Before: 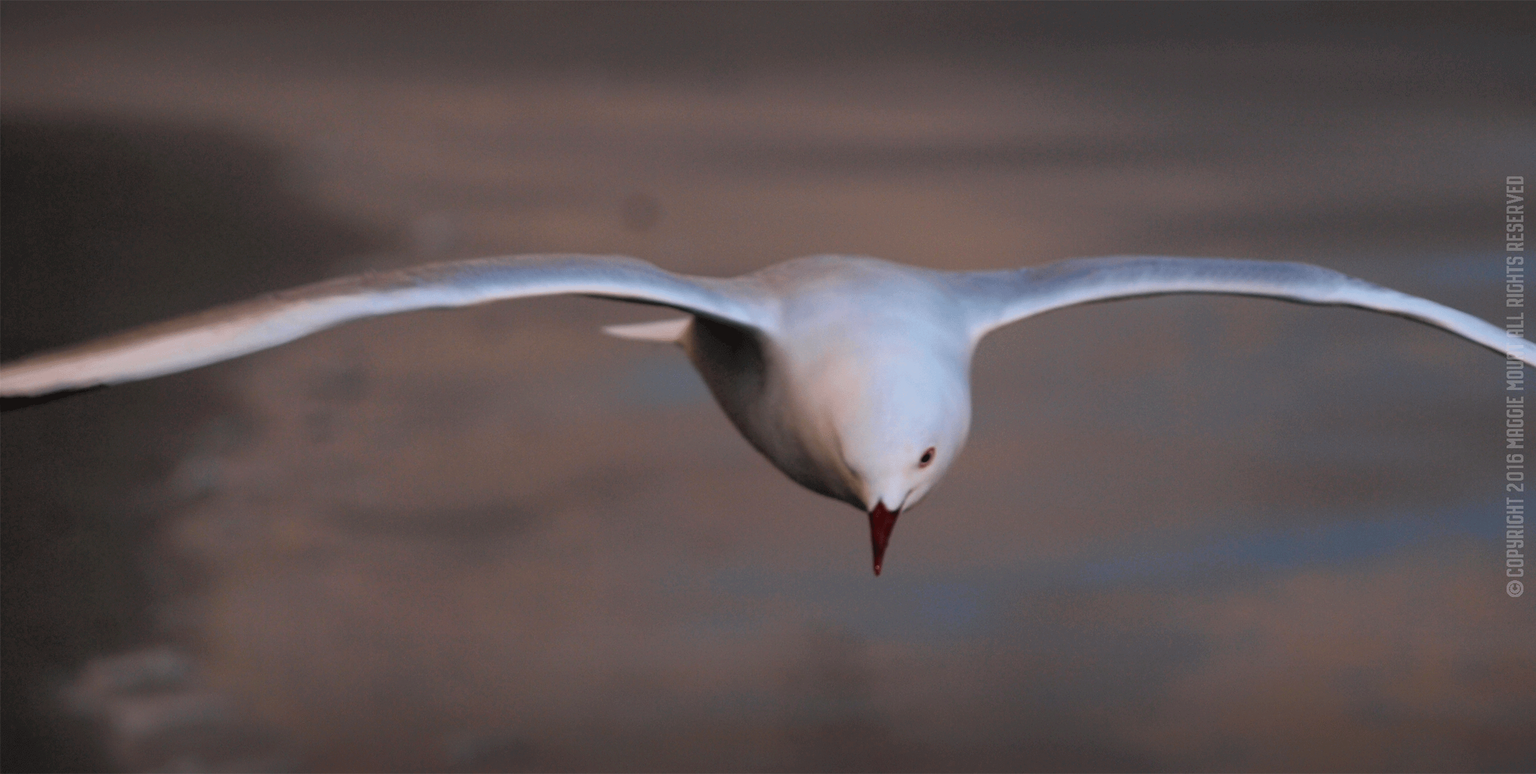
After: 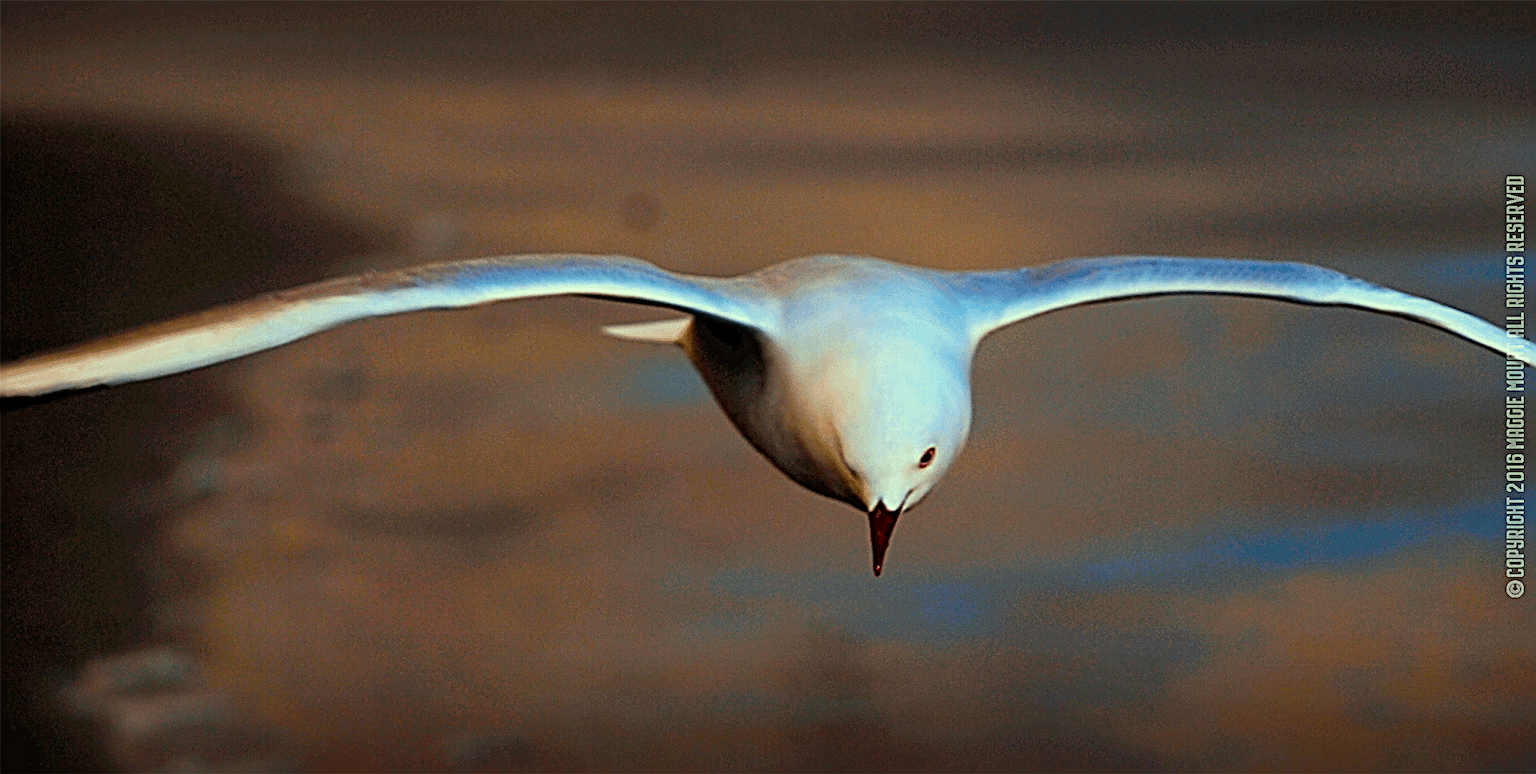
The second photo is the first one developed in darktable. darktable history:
sharpen: radius 4.001, amount 2
filmic rgb: black relative exposure -8.2 EV, white relative exposure 2.2 EV, threshold 3 EV, hardness 7.11, latitude 75%, contrast 1.325, highlights saturation mix -2%, shadows ↔ highlights balance 30%, preserve chrominance no, color science v5 (2021), contrast in shadows safe, contrast in highlights safe, enable highlight reconstruction true
color correction: highlights a* -10.77, highlights b* 9.8, saturation 1.72
levels: levels [0, 0.476, 0.951]
